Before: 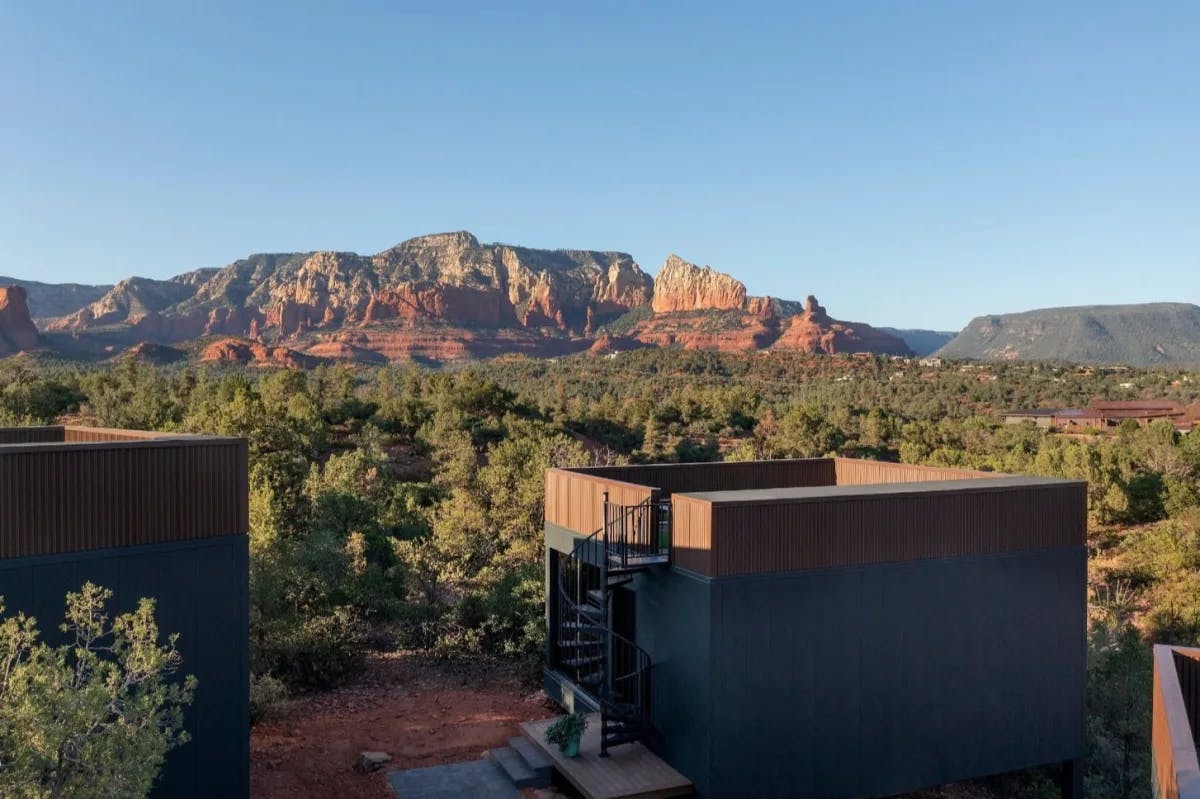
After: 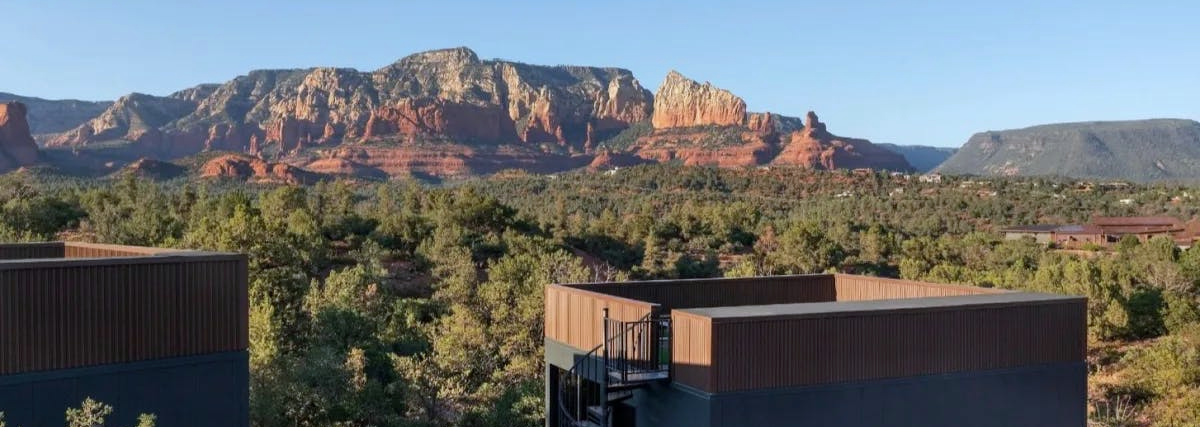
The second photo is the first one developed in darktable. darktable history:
white balance: red 0.967, blue 1.049
crop and rotate: top 23.043%, bottom 23.437%
